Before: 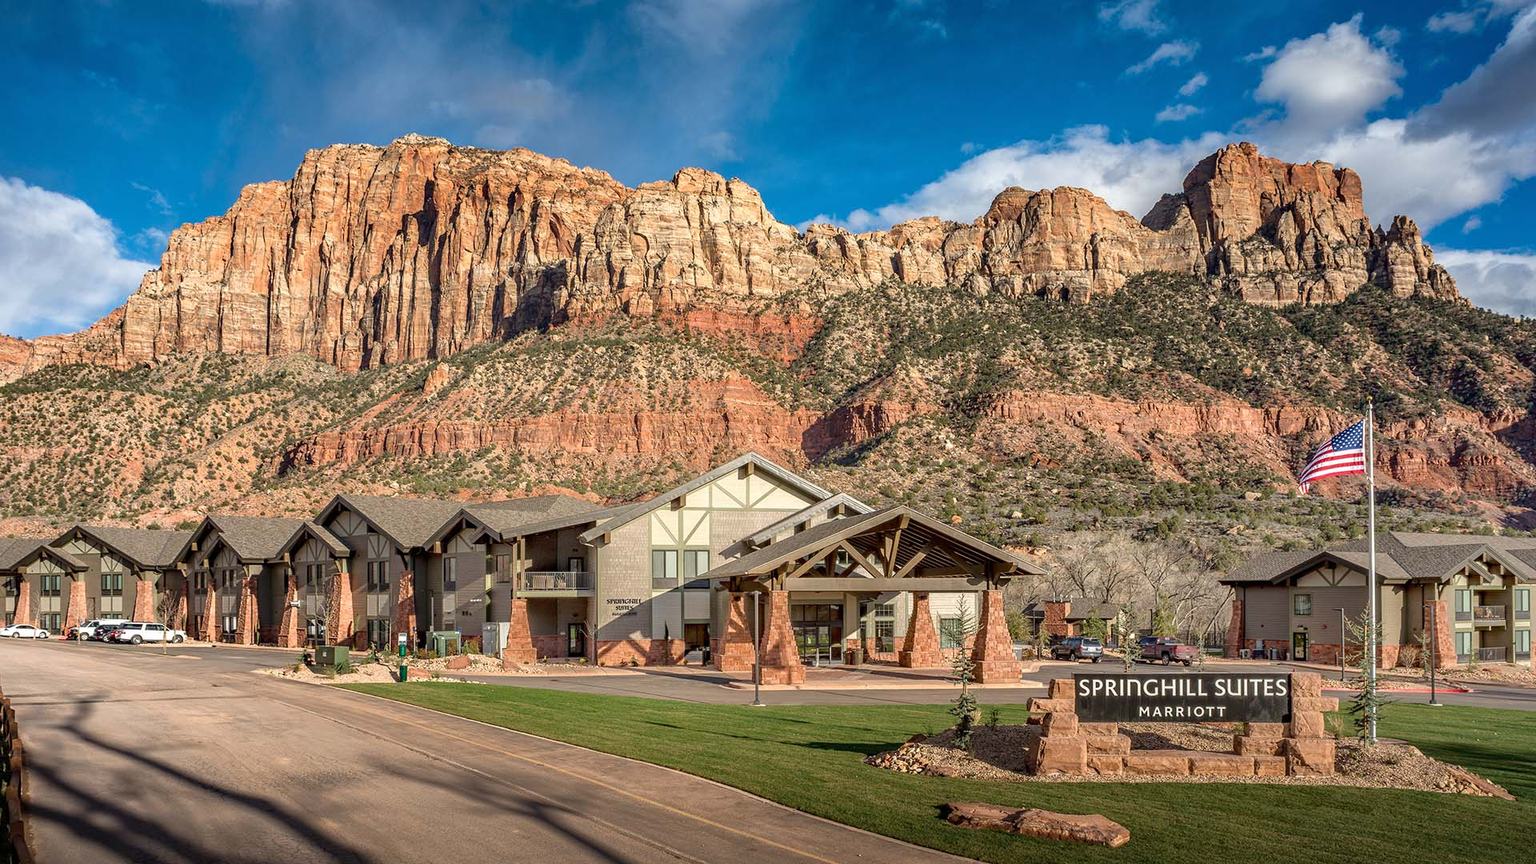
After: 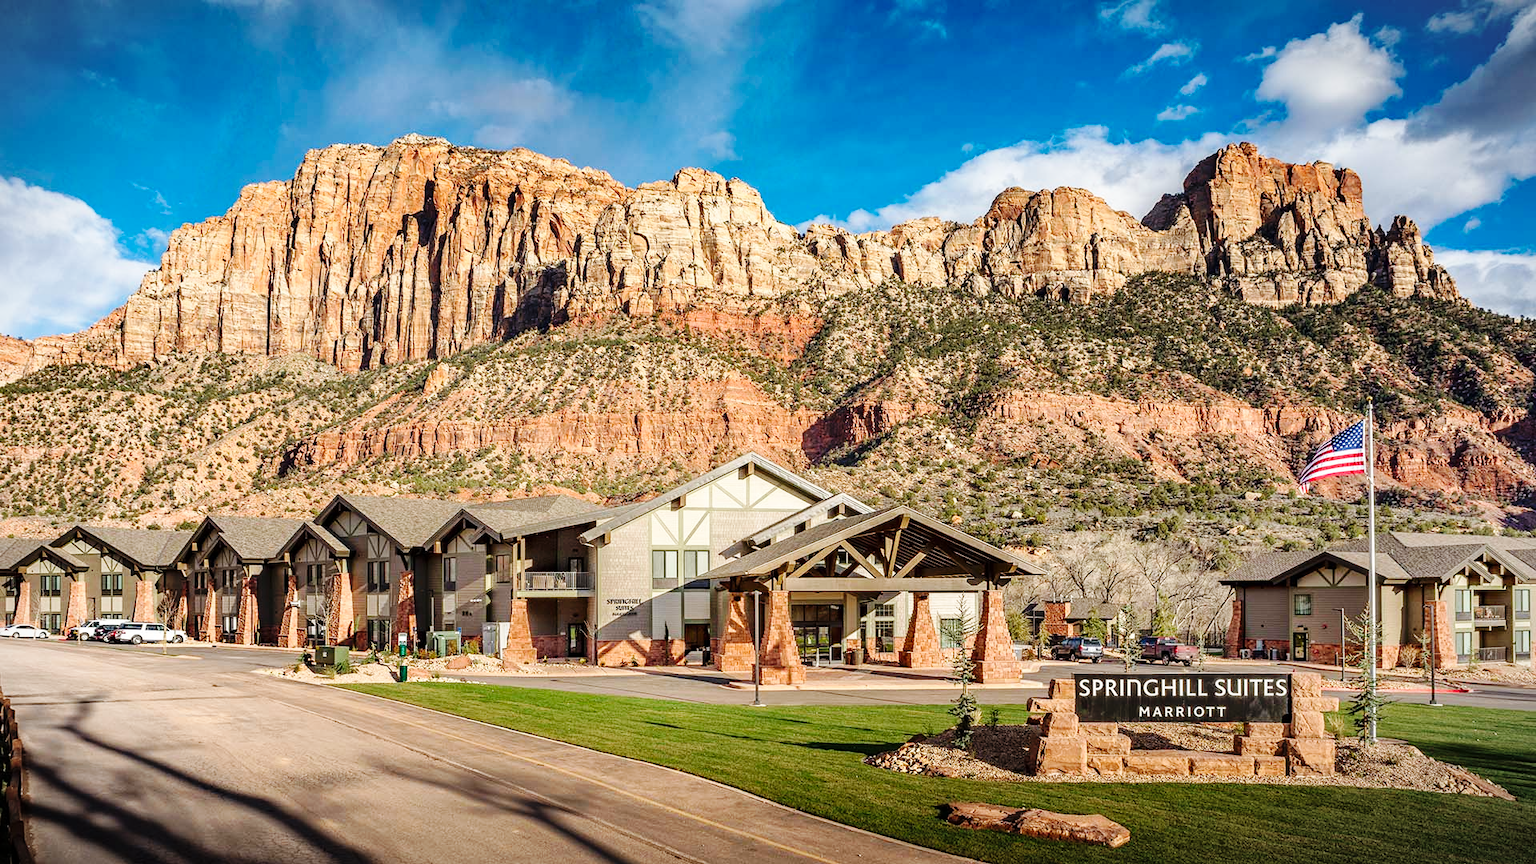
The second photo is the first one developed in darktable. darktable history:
base curve: curves: ch0 [(0, 0) (0.036, 0.025) (0.121, 0.166) (0.206, 0.329) (0.605, 0.79) (1, 1)], preserve colors none
vignetting: fall-off start 99.92%, fall-off radius 64.97%, automatic ratio true, unbound false
